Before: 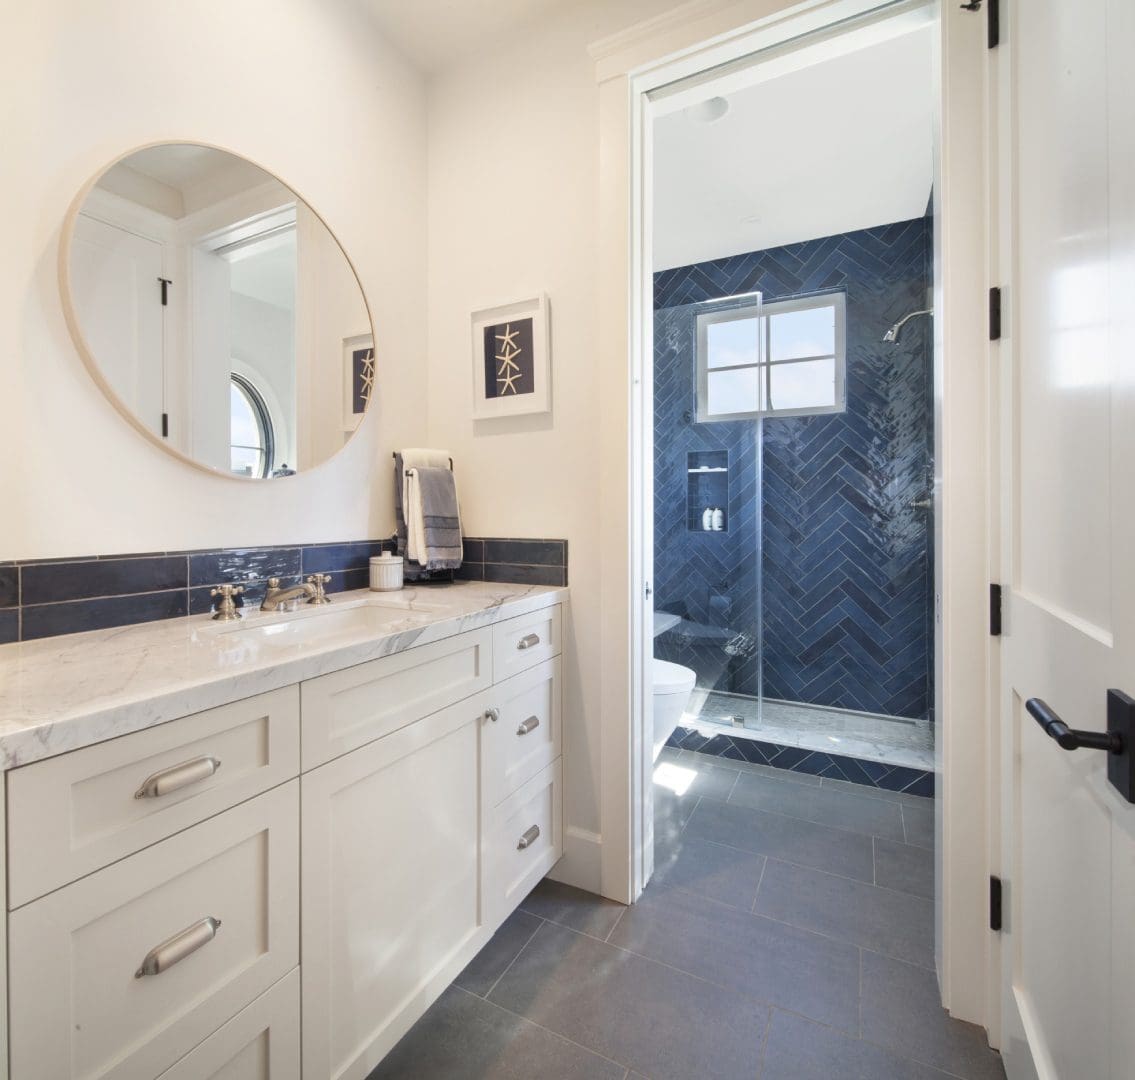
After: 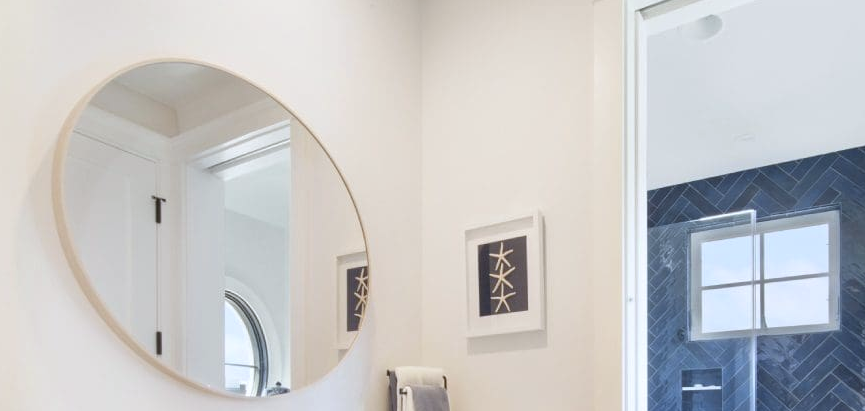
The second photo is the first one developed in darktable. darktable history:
white balance: red 0.976, blue 1.04
crop: left 0.579%, top 7.627%, right 23.167%, bottom 54.275%
